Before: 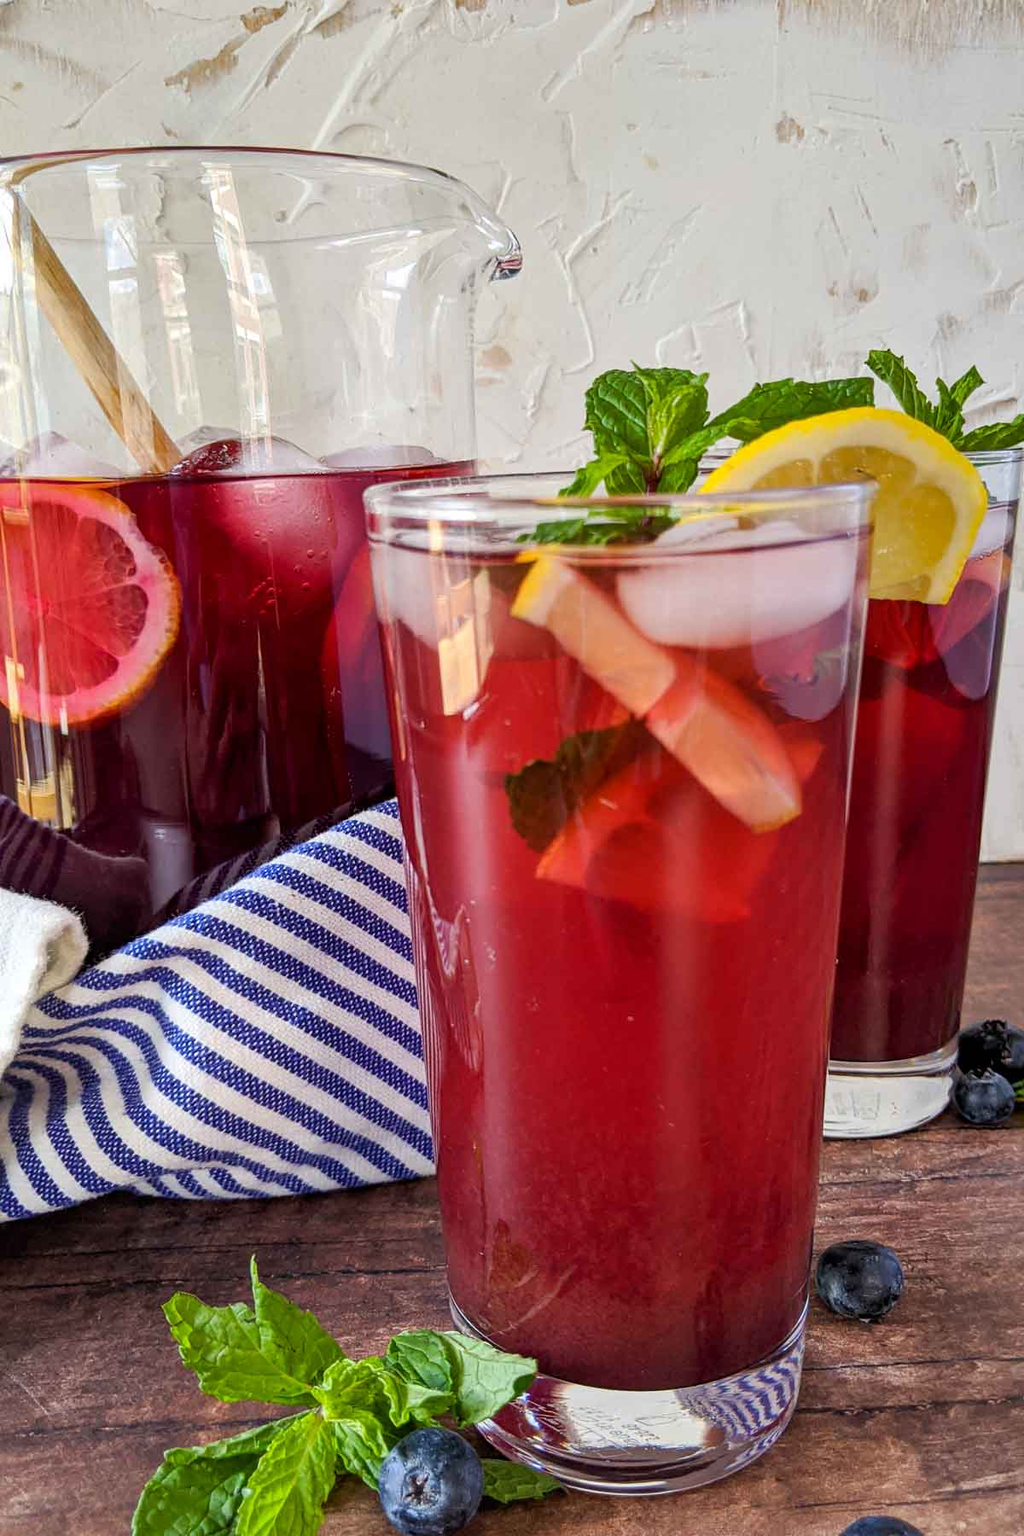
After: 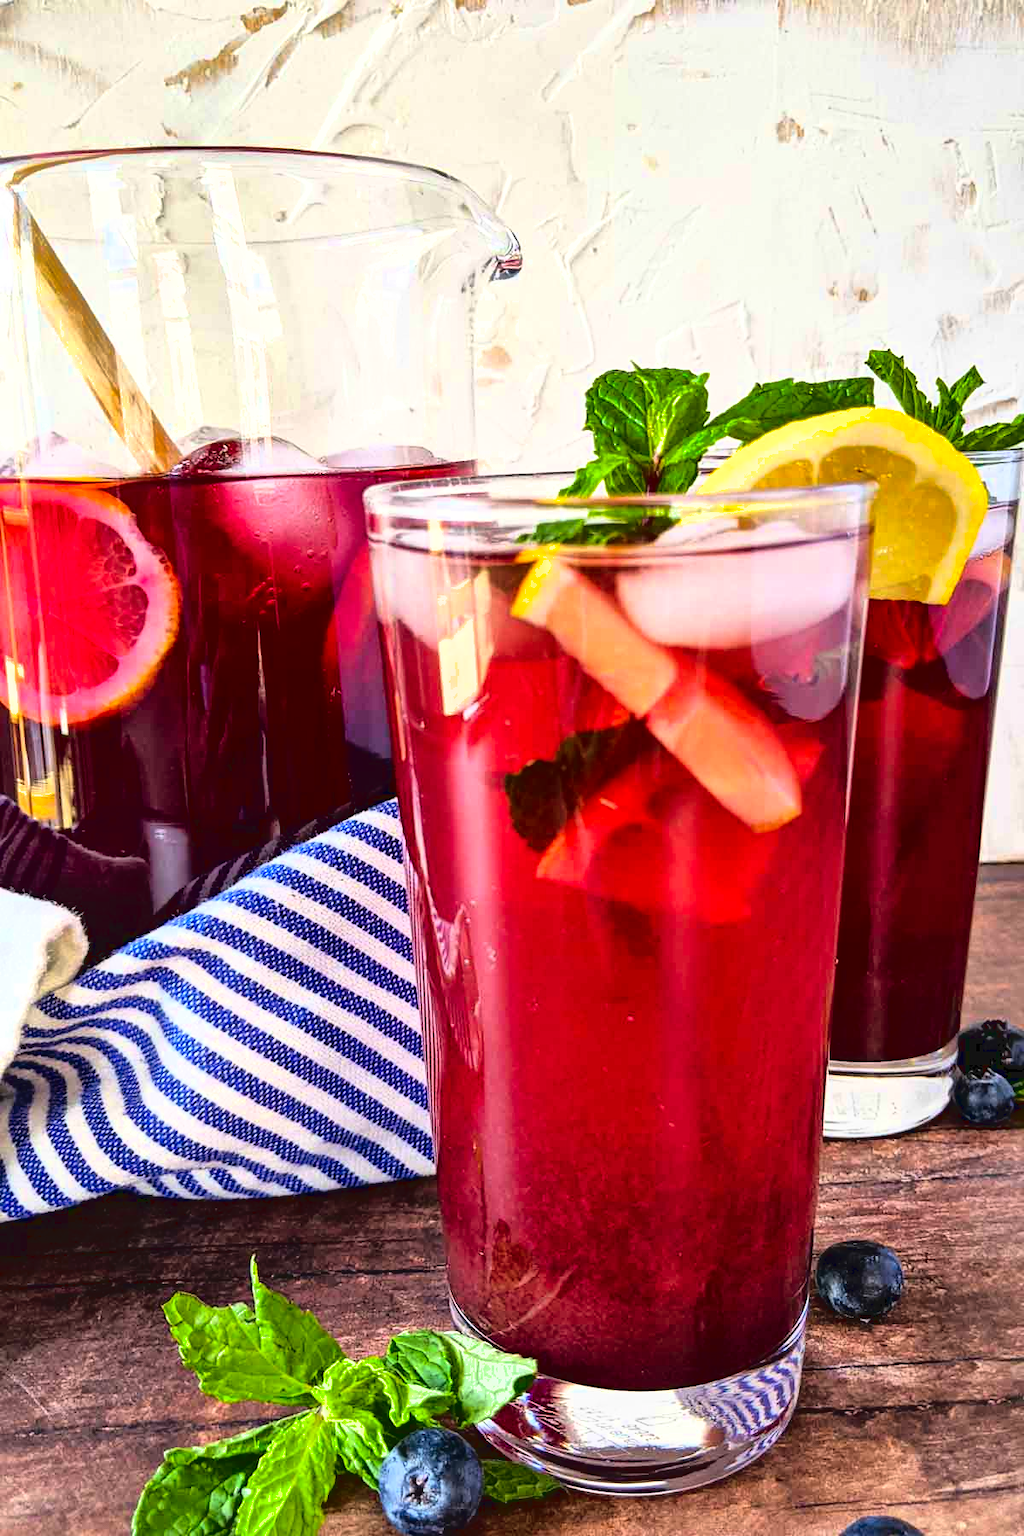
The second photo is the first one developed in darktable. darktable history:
tone curve: curves: ch0 [(0, 0) (0.003, 0.033) (0.011, 0.033) (0.025, 0.036) (0.044, 0.039) (0.069, 0.04) (0.1, 0.043) (0.136, 0.052) (0.177, 0.085) (0.224, 0.14) (0.277, 0.225) (0.335, 0.333) (0.399, 0.419) (0.468, 0.51) (0.543, 0.603) (0.623, 0.713) (0.709, 0.808) (0.801, 0.901) (0.898, 0.98) (1, 1)]
shadows and highlights: on, module defaults
contrast brightness saturation: contrast 0.227, brightness 0.101, saturation 0.292
